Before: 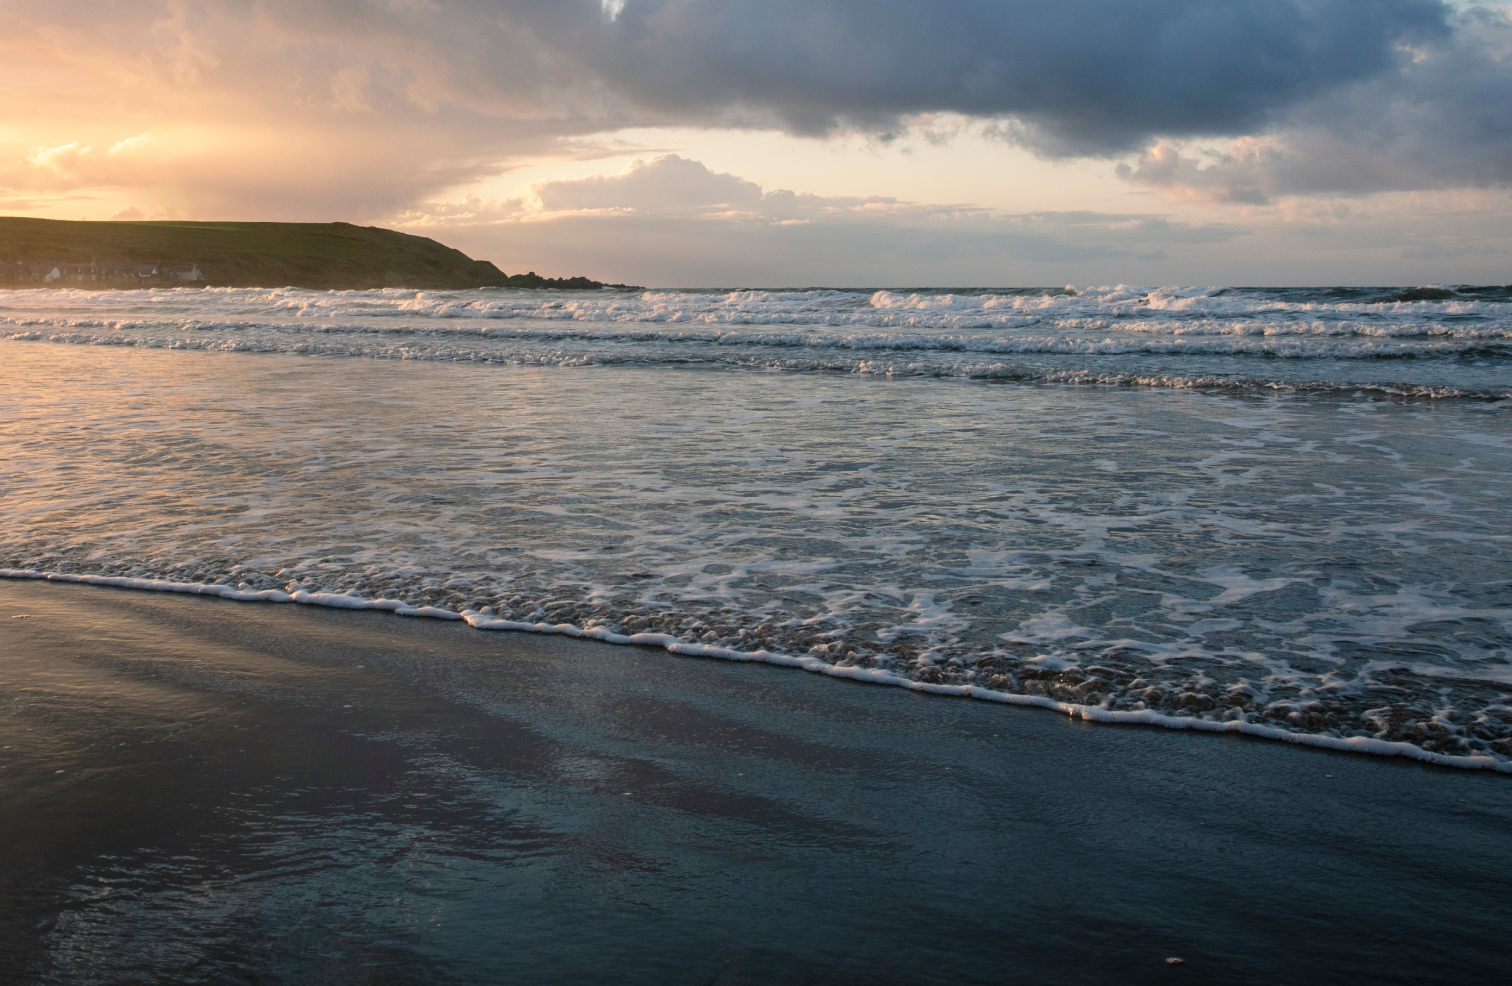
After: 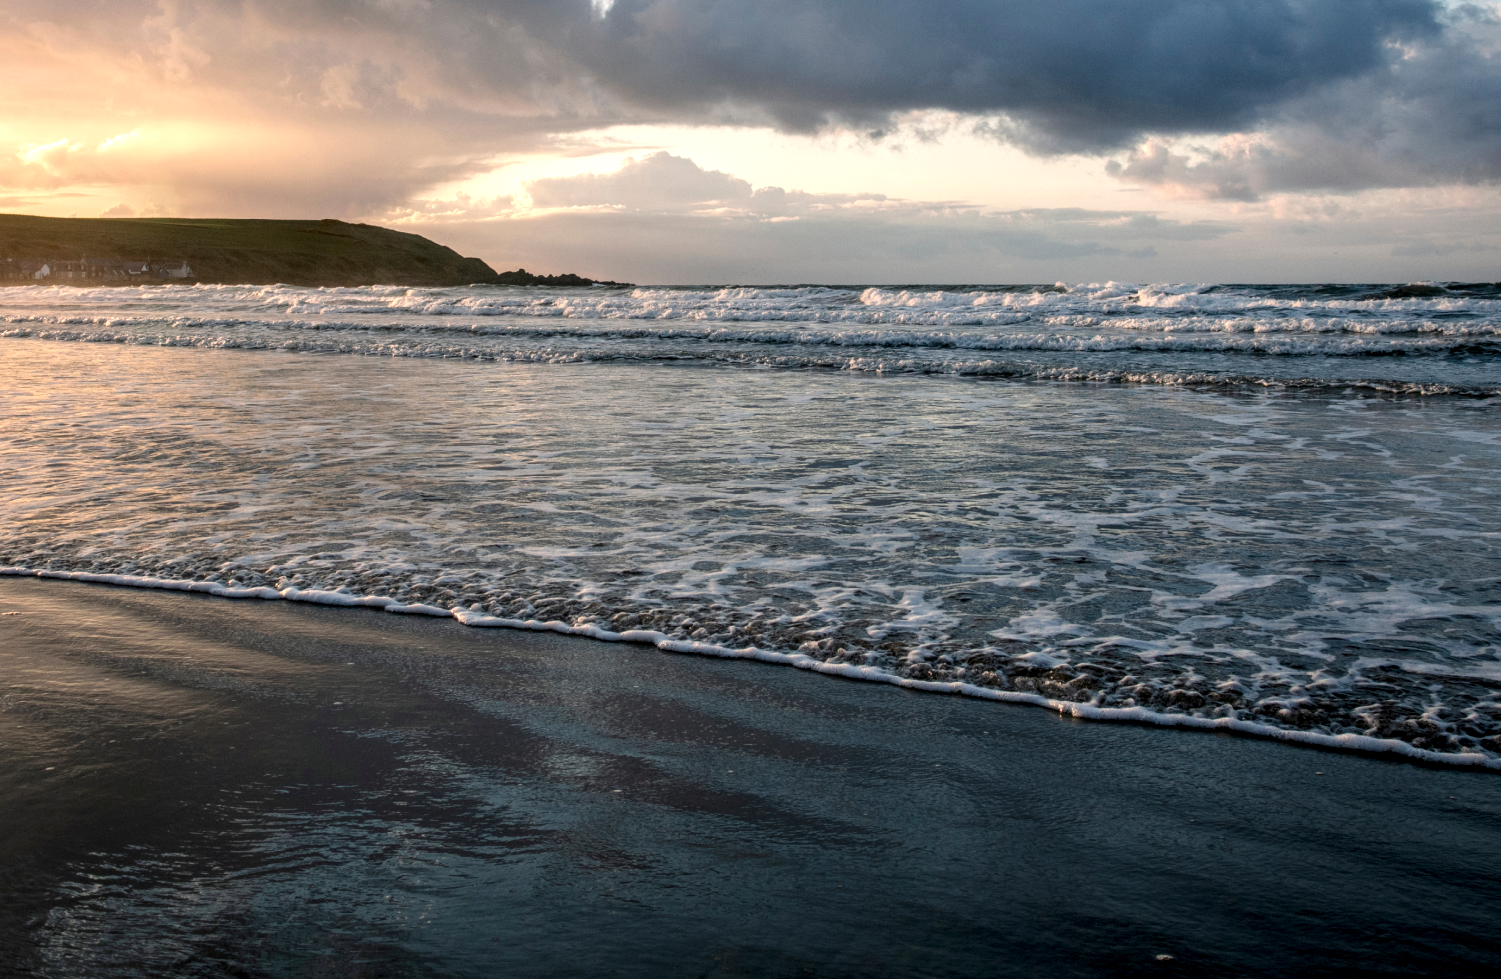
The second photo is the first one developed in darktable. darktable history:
crop and rotate: left 0.703%, top 0.372%, bottom 0.245%
local contrast: detail 160%
